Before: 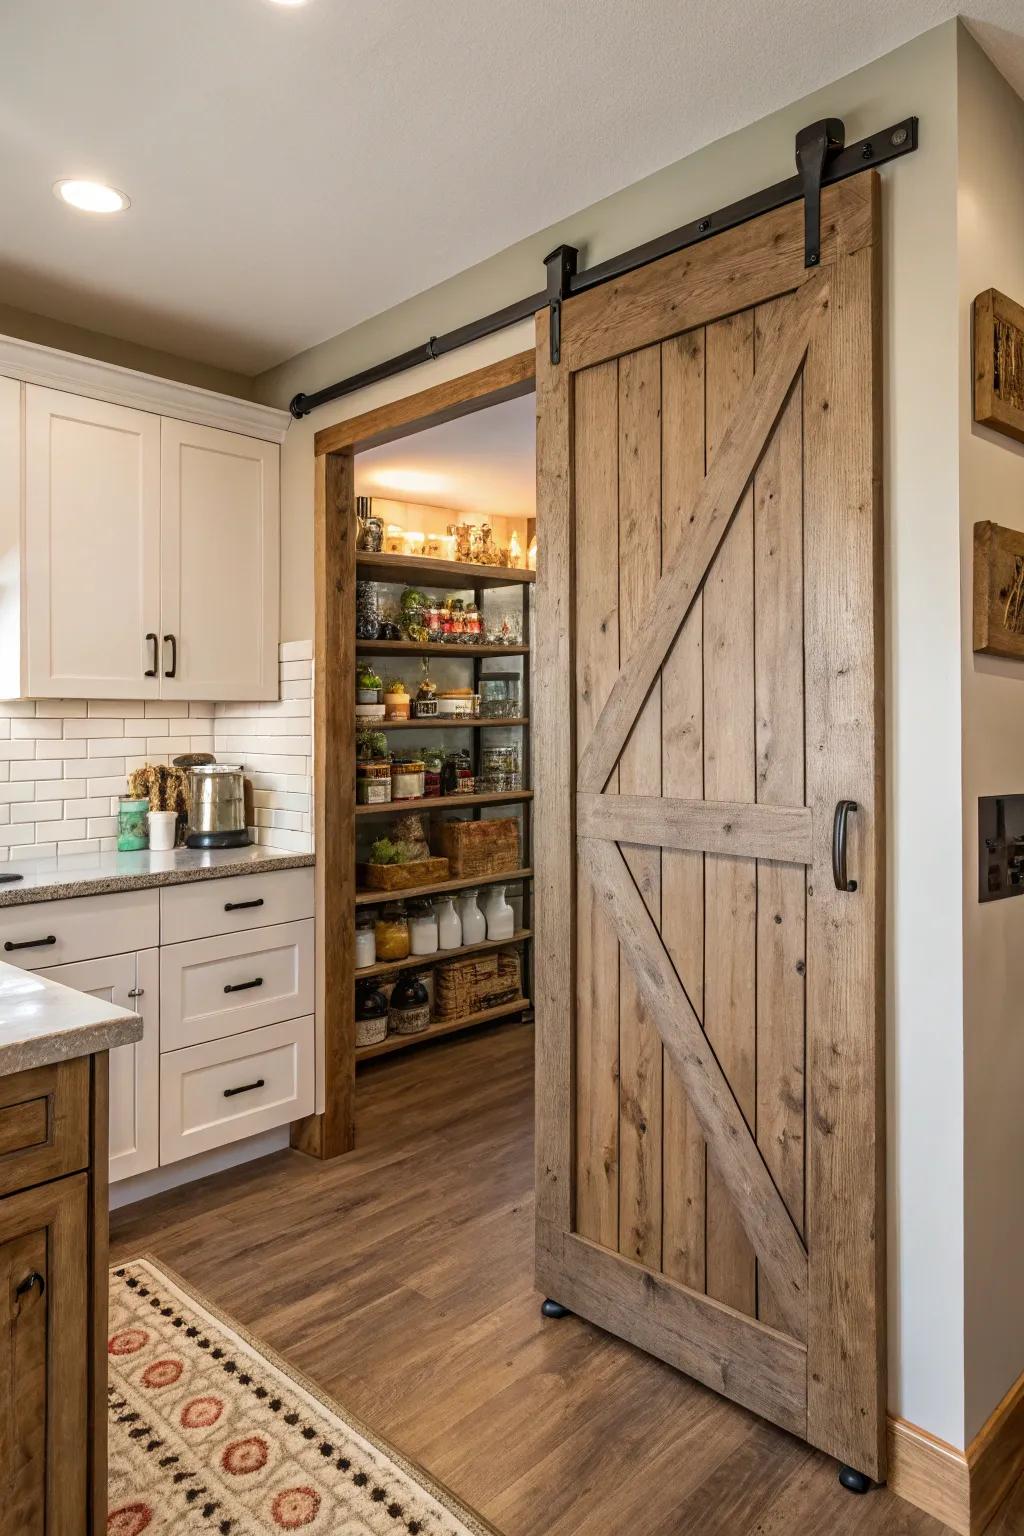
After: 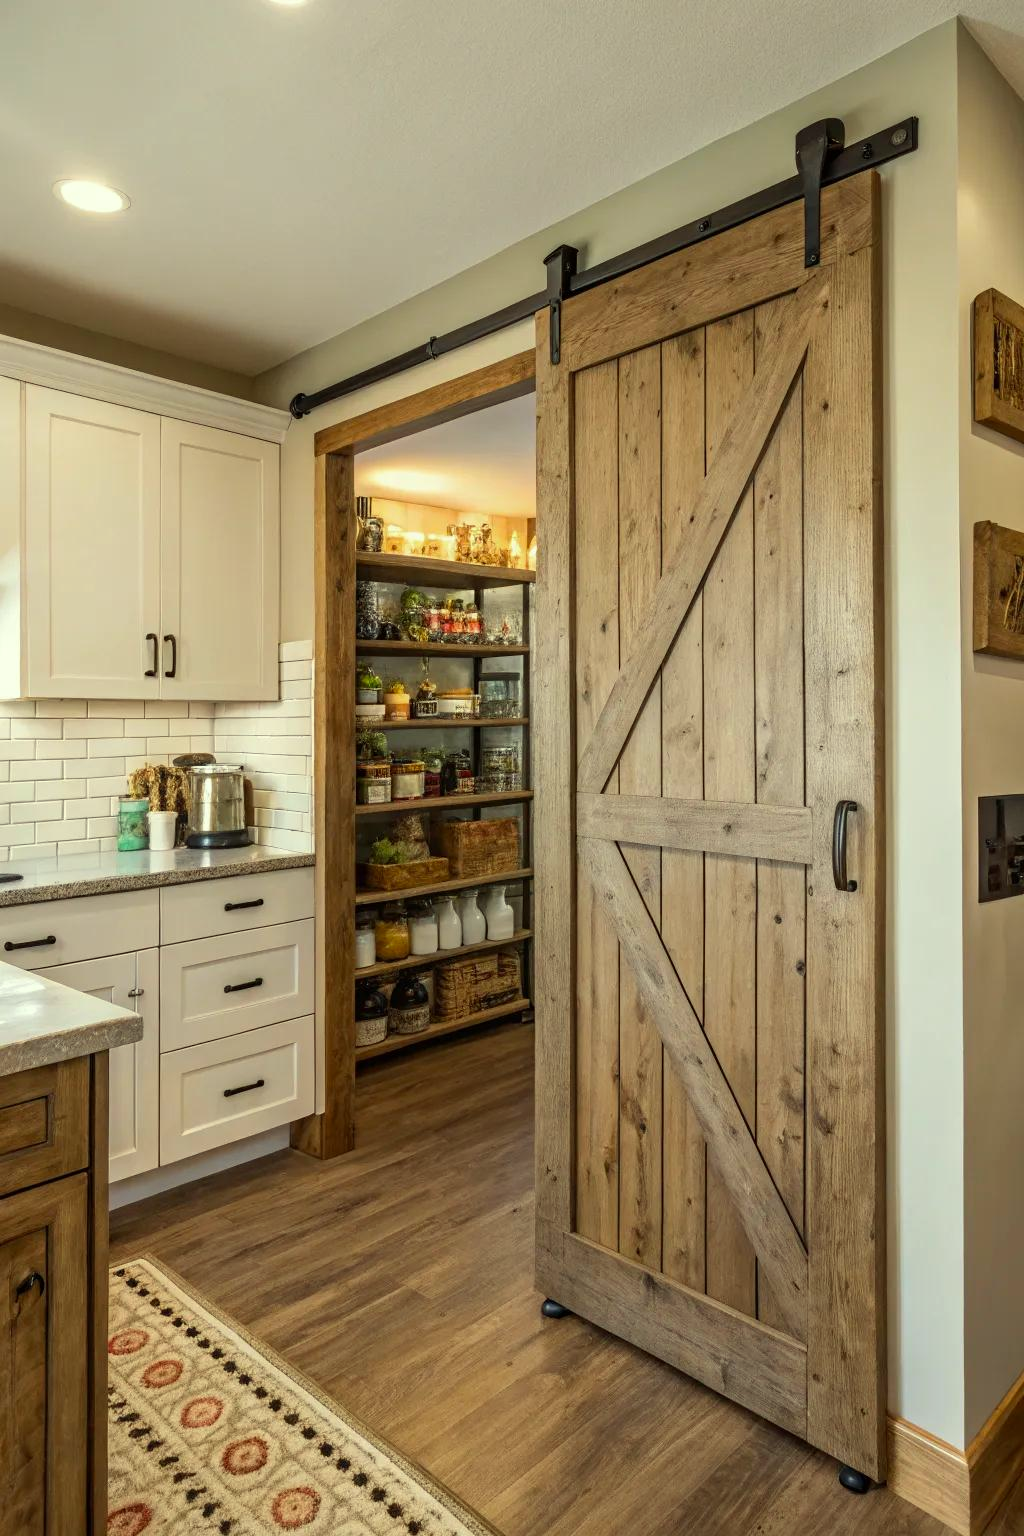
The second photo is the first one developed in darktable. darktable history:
color correction: highlights a* -5.94, highlights b* 10.85
